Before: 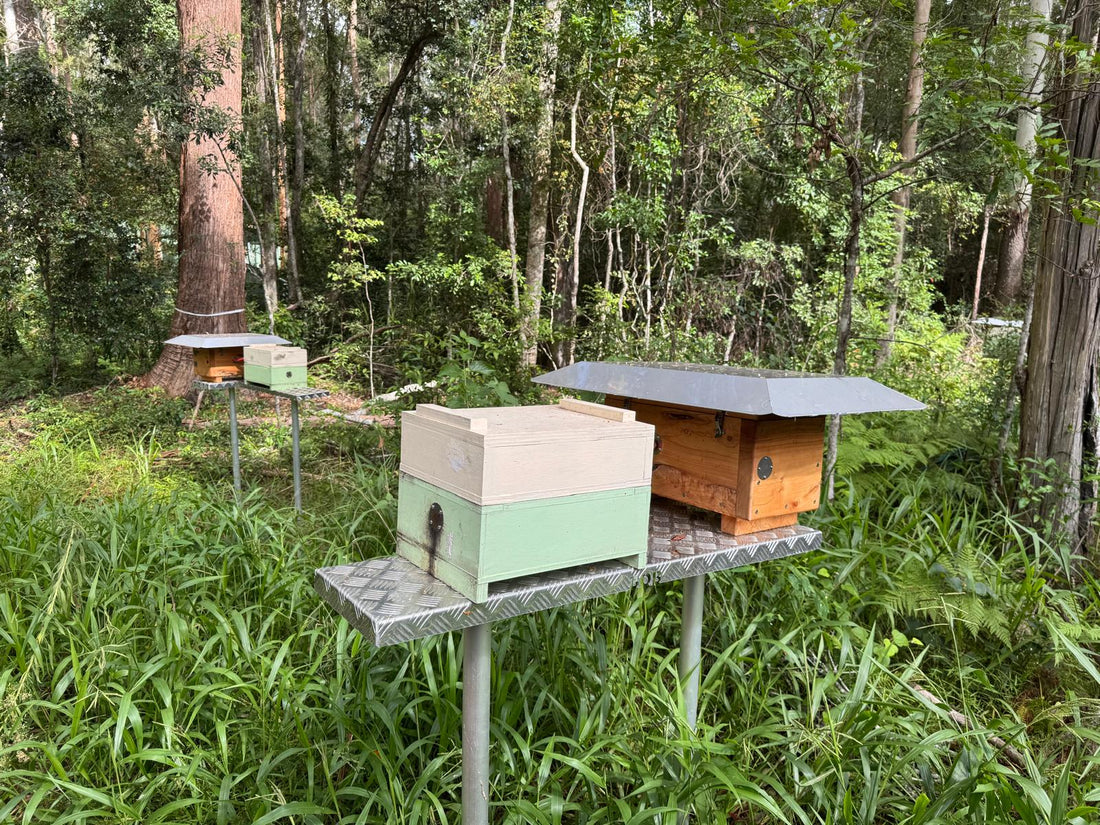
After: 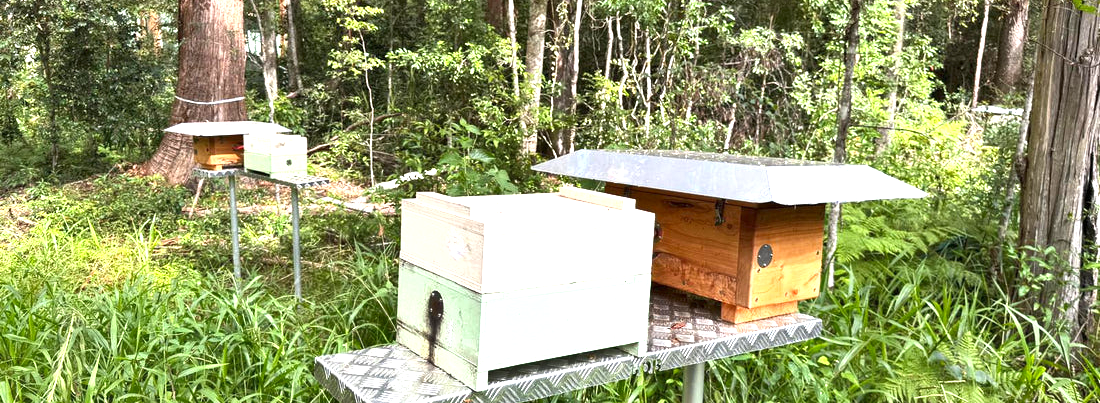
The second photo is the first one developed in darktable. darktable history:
shadows and highlights: shadows 25.78, highlights -48.11, soften with gaussian
crop and rotate: top 25.73%, bottom 25.418%
exposure: exposure 1.094 EV, compensate highlight preservation false
